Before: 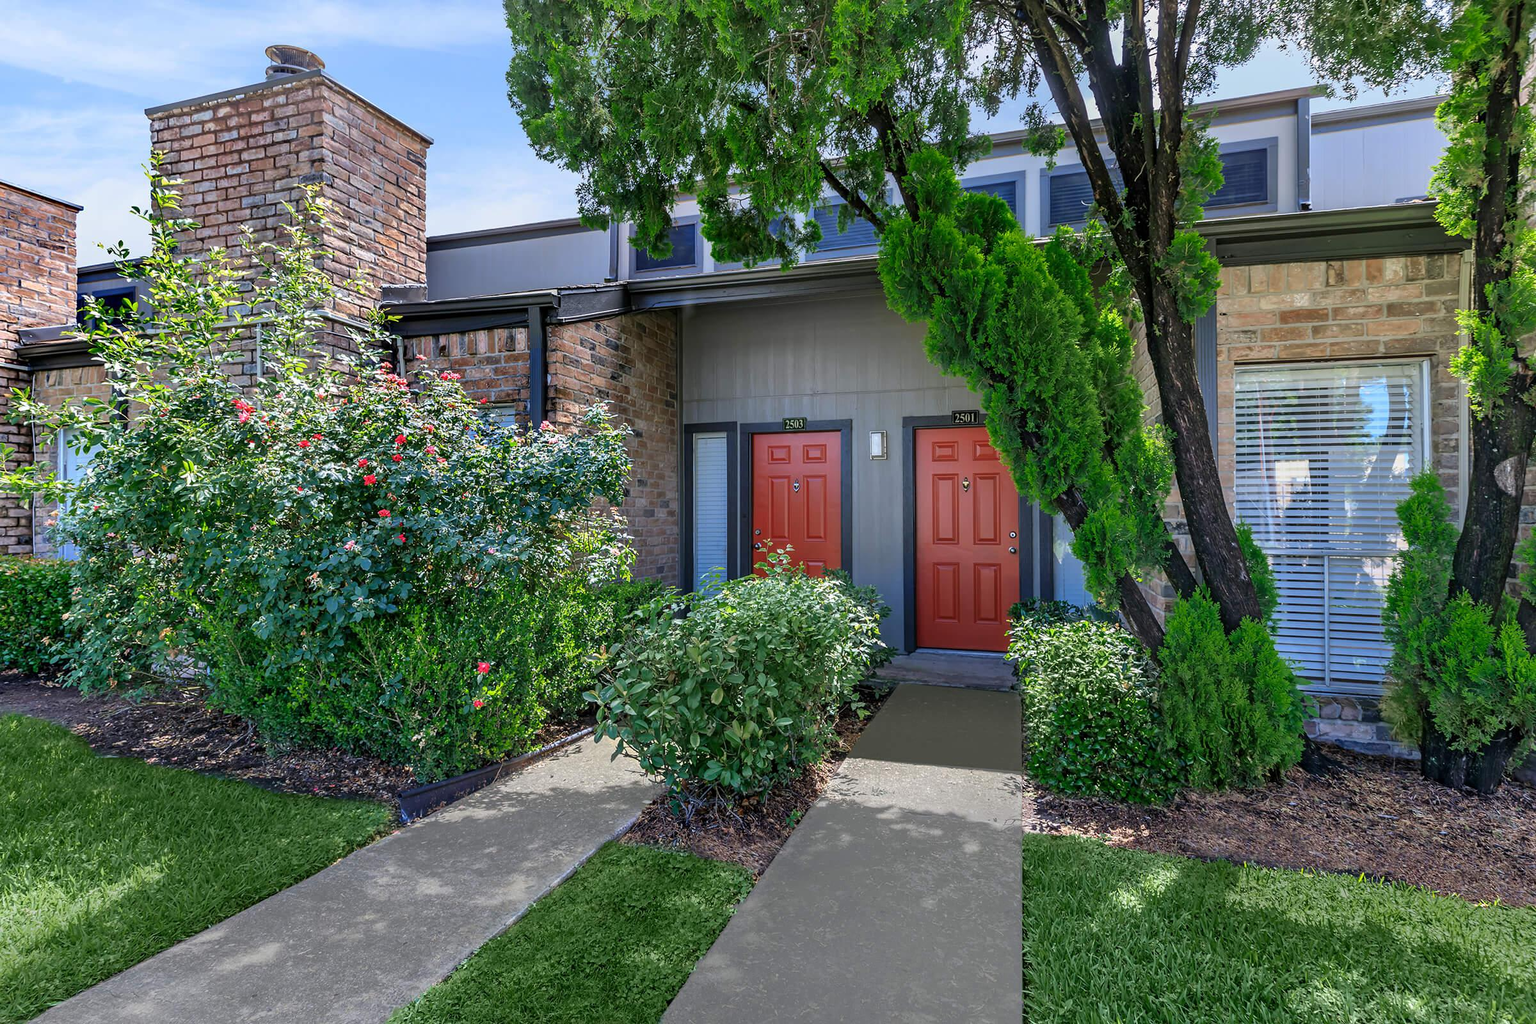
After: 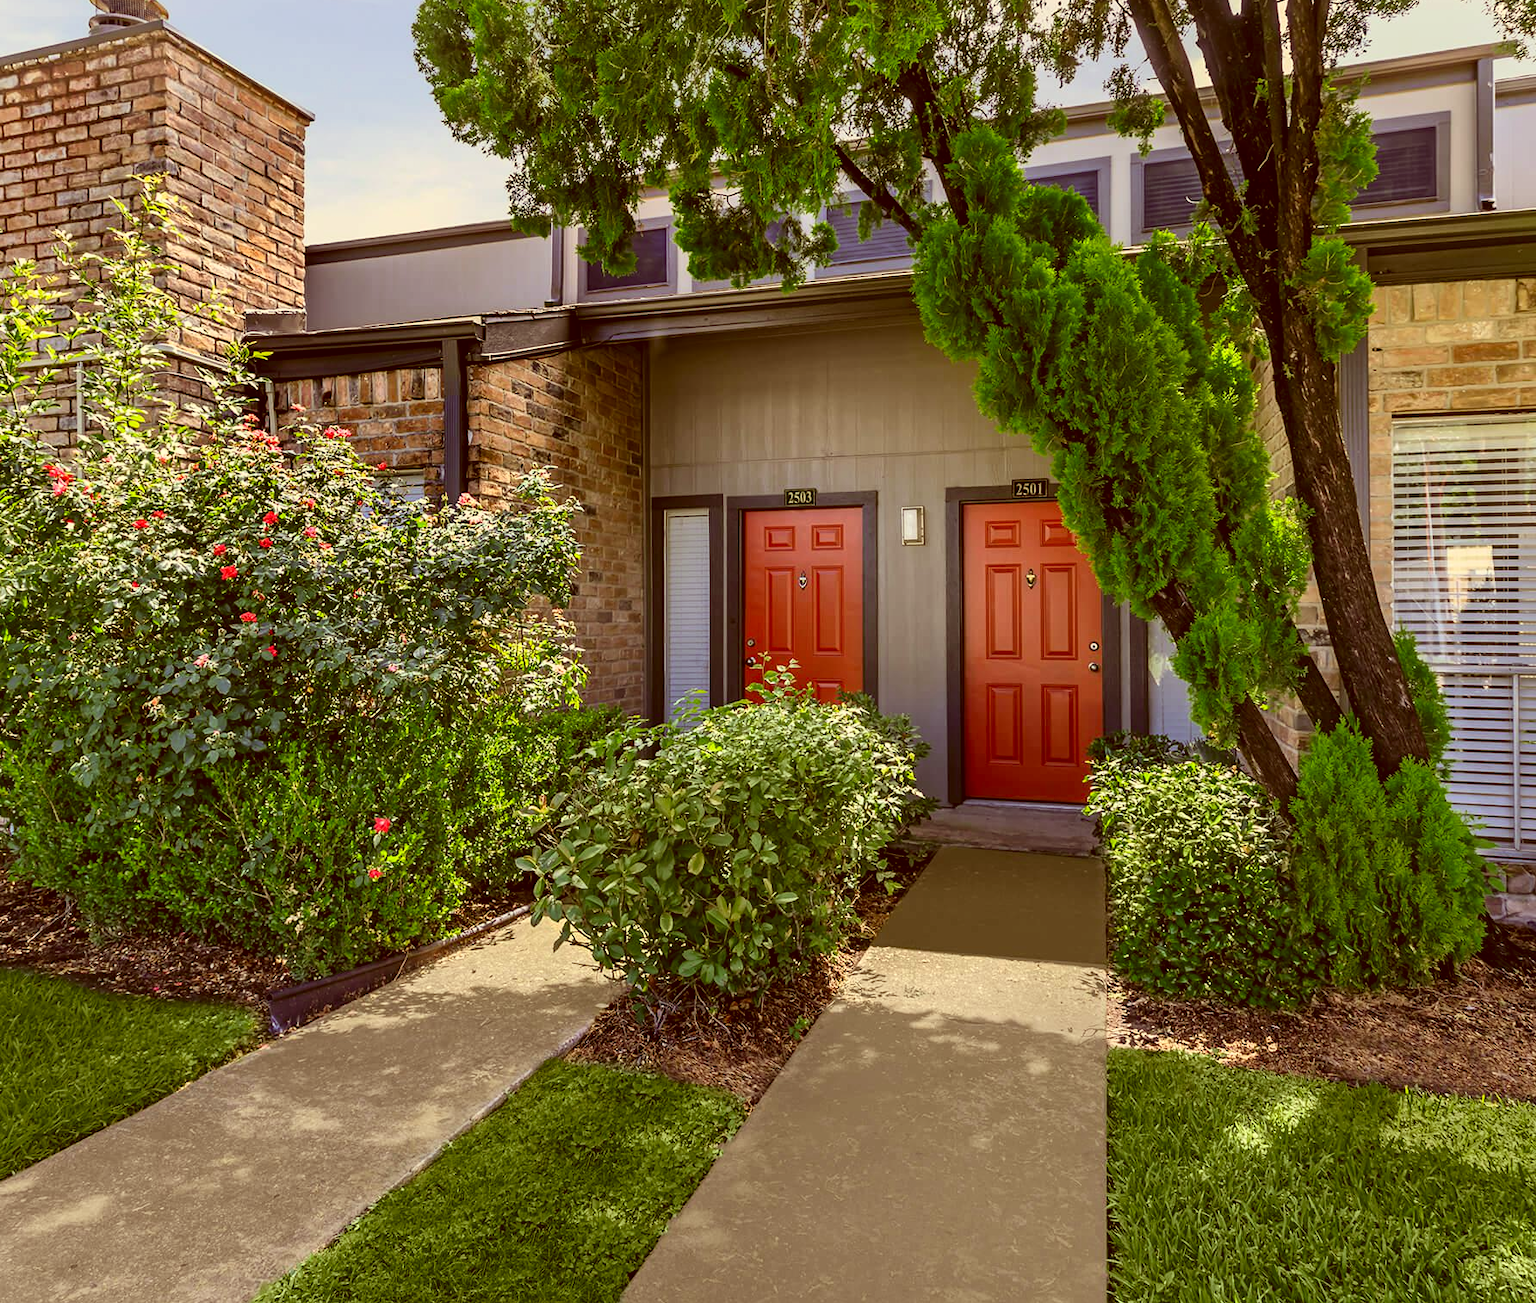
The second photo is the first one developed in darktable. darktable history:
contrast brightness saturation: contrast 0.154, brightness 0.045
color correction: highlights a* 1.22, highlights b* 23.93, shadows a* 15.45, shadows b* 25.05
crop and rotate: left 13.038%, top 5.368%, right 12.607%
